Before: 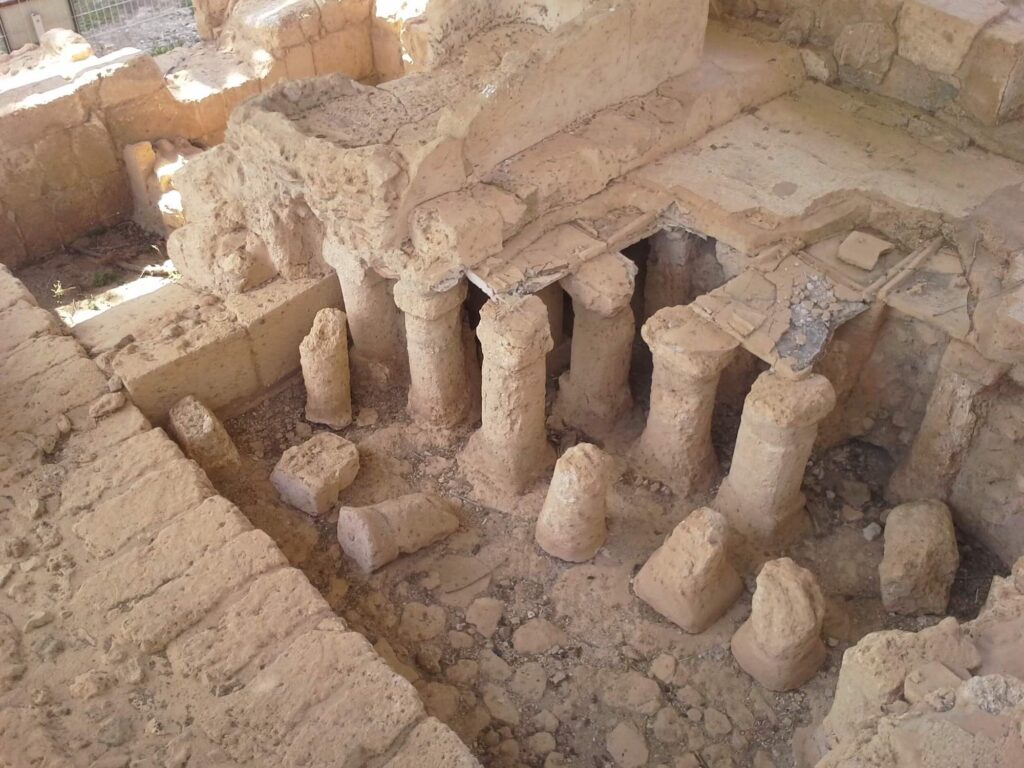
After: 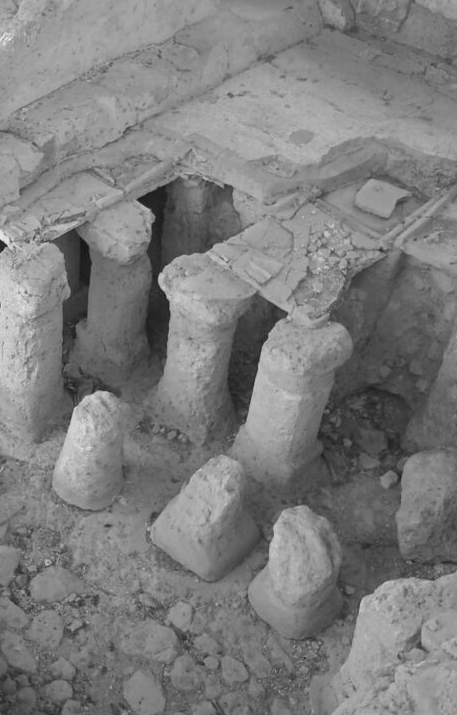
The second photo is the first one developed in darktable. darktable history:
crop: left 47.22%, top 6.9%, right 8.059%
color calibration: output gray [0.267, 0.423, 0.261, 0], illuminant custom, x 0.262, y 0.52, temperature 7013.54 K, gamut compression 2.98
